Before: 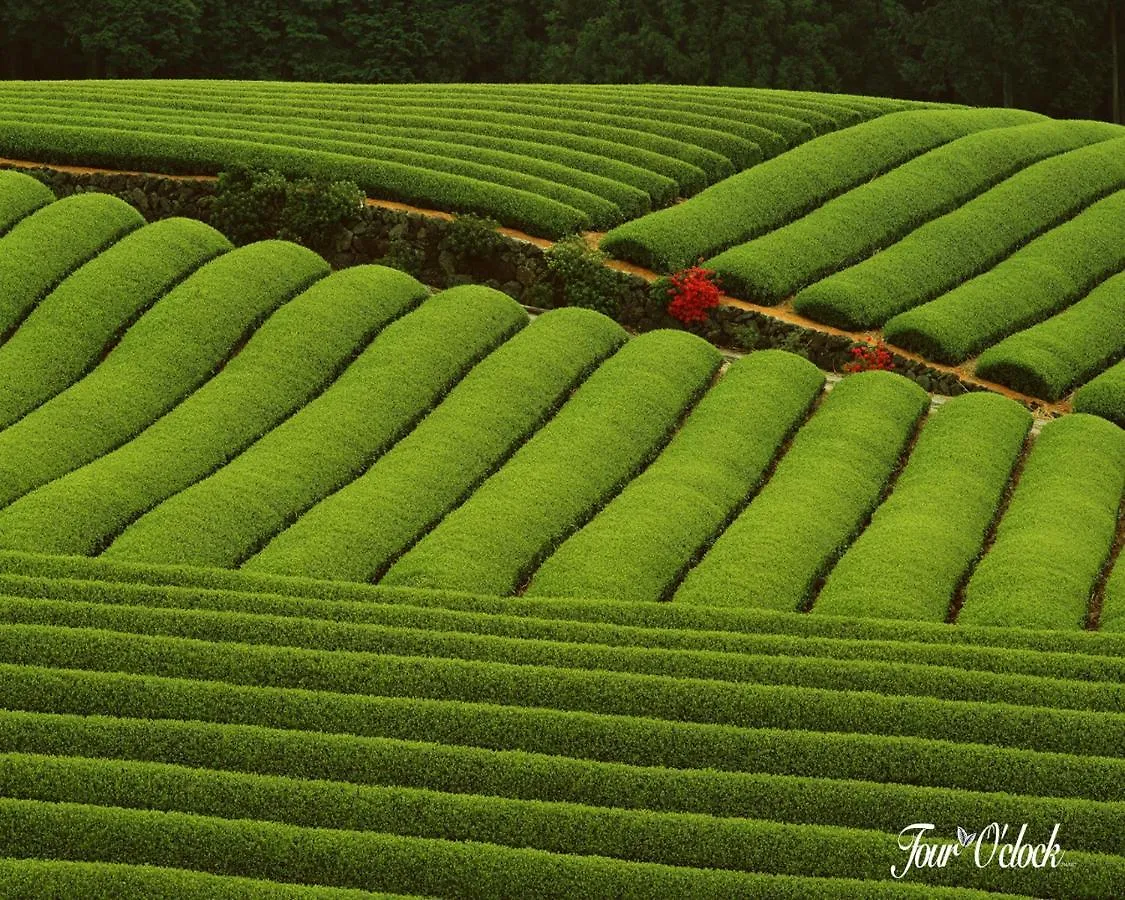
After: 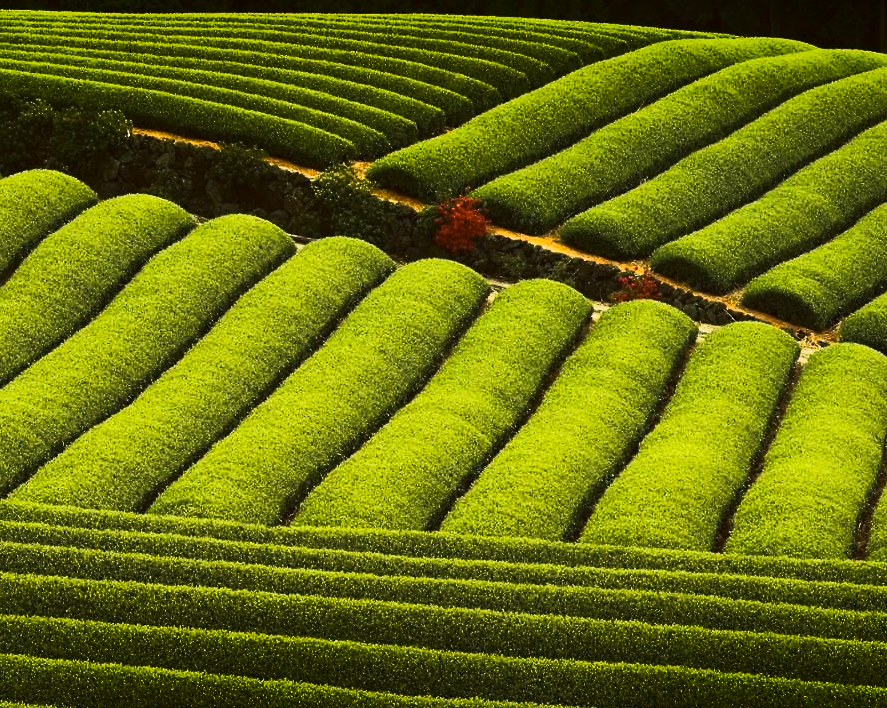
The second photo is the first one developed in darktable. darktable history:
crop and rotate: left 20.74%, top 7.912%, right 0.375%, bottom 13.378%
shadows and highlights: shadows -88.03, highlights -35.45, shadows color adjustment 99.15%, highlights color adjustment 0%, soften with gaussian
exposure: exposure -0.048 EV, compensate highlight preservation false
color contrast: green-magenta contrast 0.8, blue-yellow contrast 1.1, unbound 0
tone curve: curves: ch0 [(0, 0) (0.427, 0.375) (0.616, 0.801) (1, 1)], color space Lab, linked channels, preserve colors none
white balance: red 1.05, blue 1.072
tone equalizer: on, module defaults
